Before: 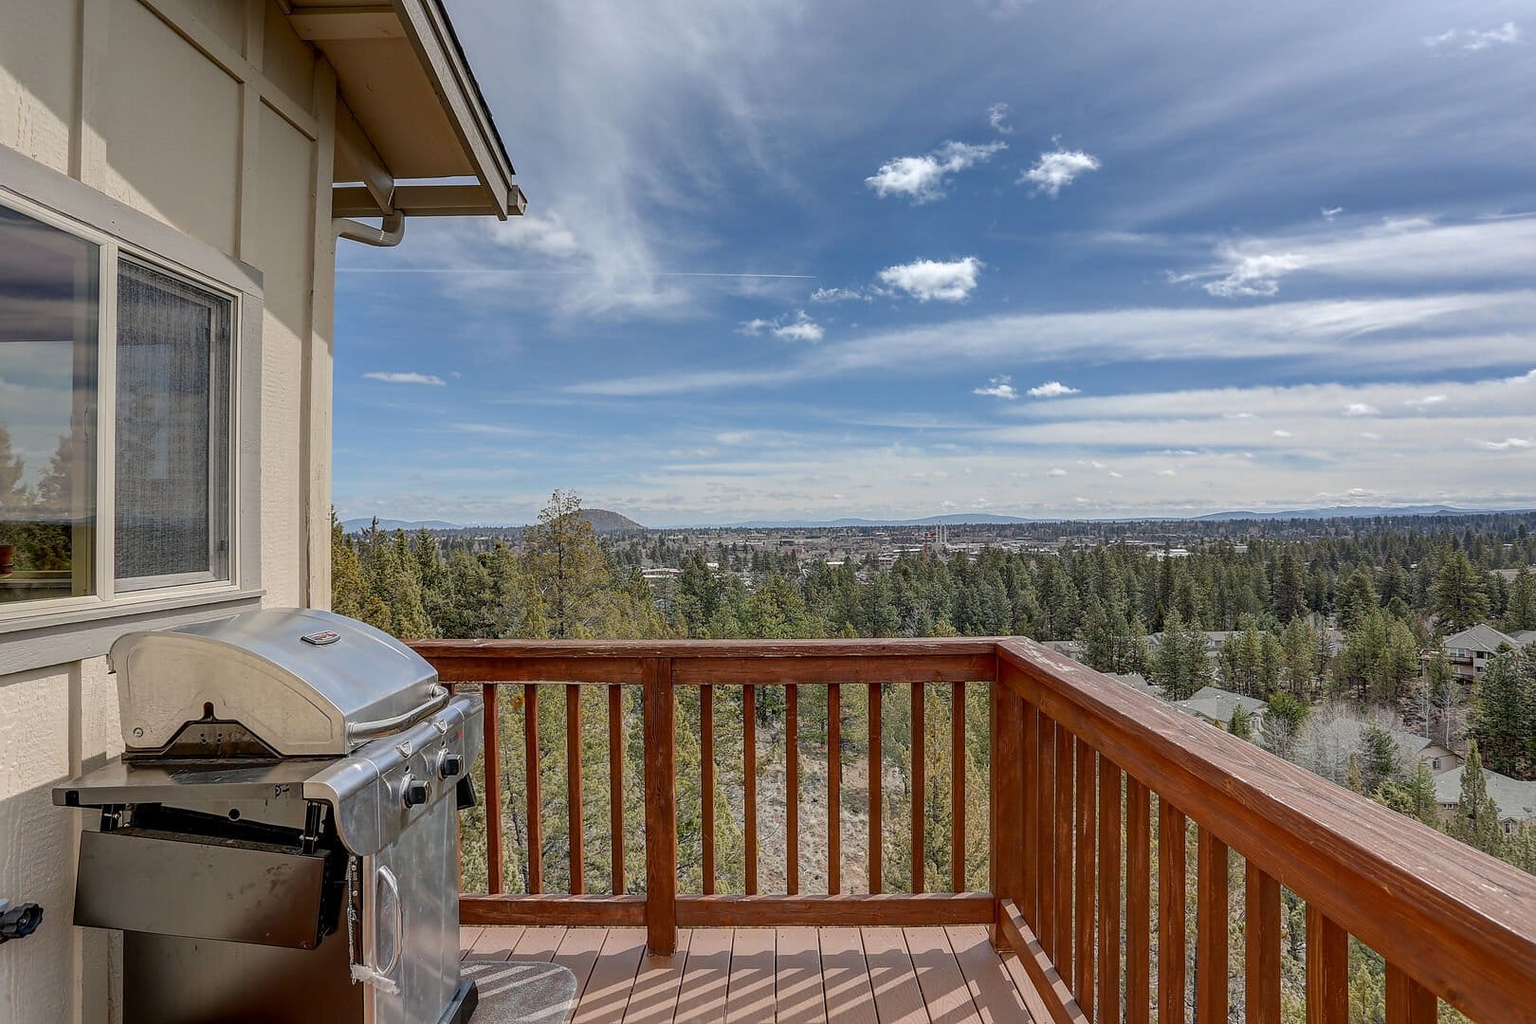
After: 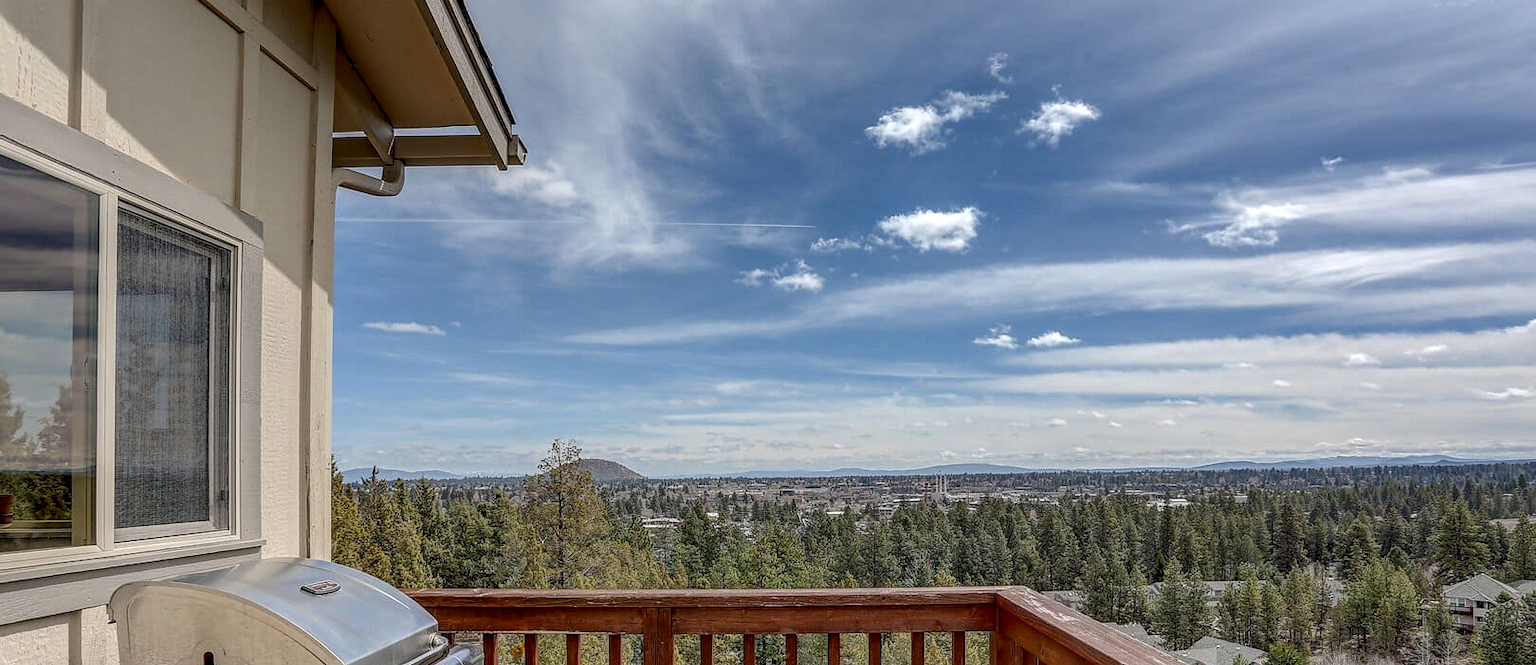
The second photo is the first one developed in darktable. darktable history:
crop and rotate: top 4.965%, bottom 29.947%
local contrast: detail 130%
